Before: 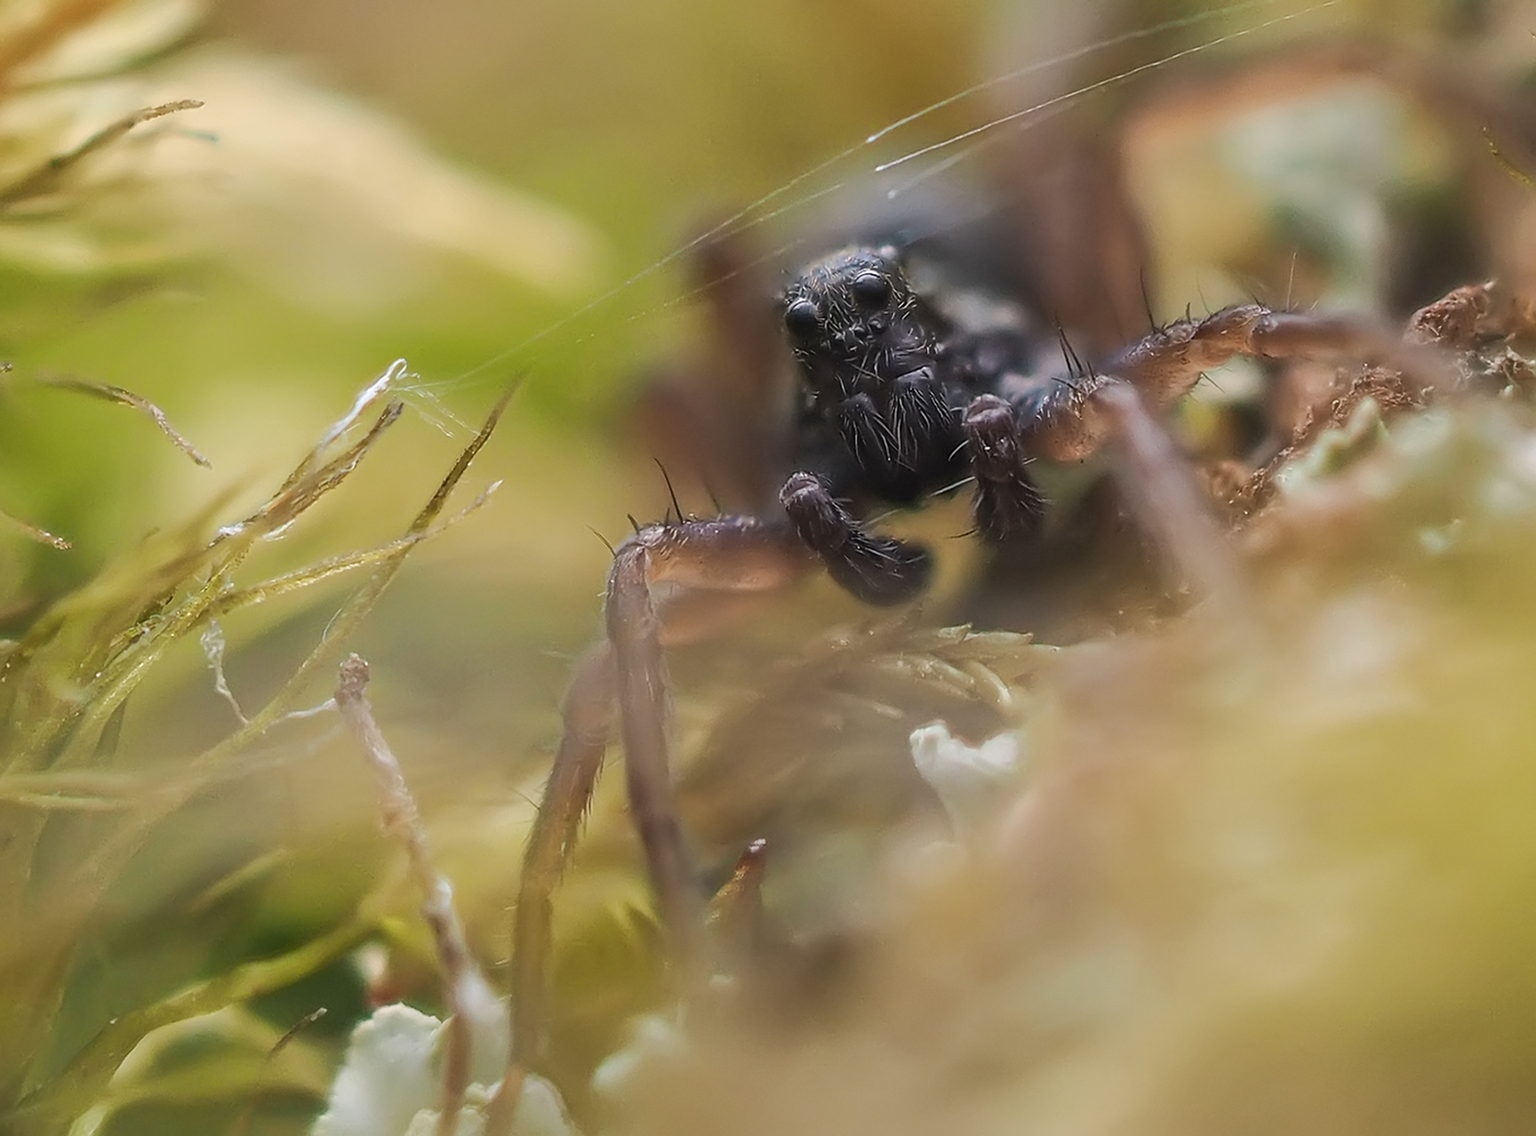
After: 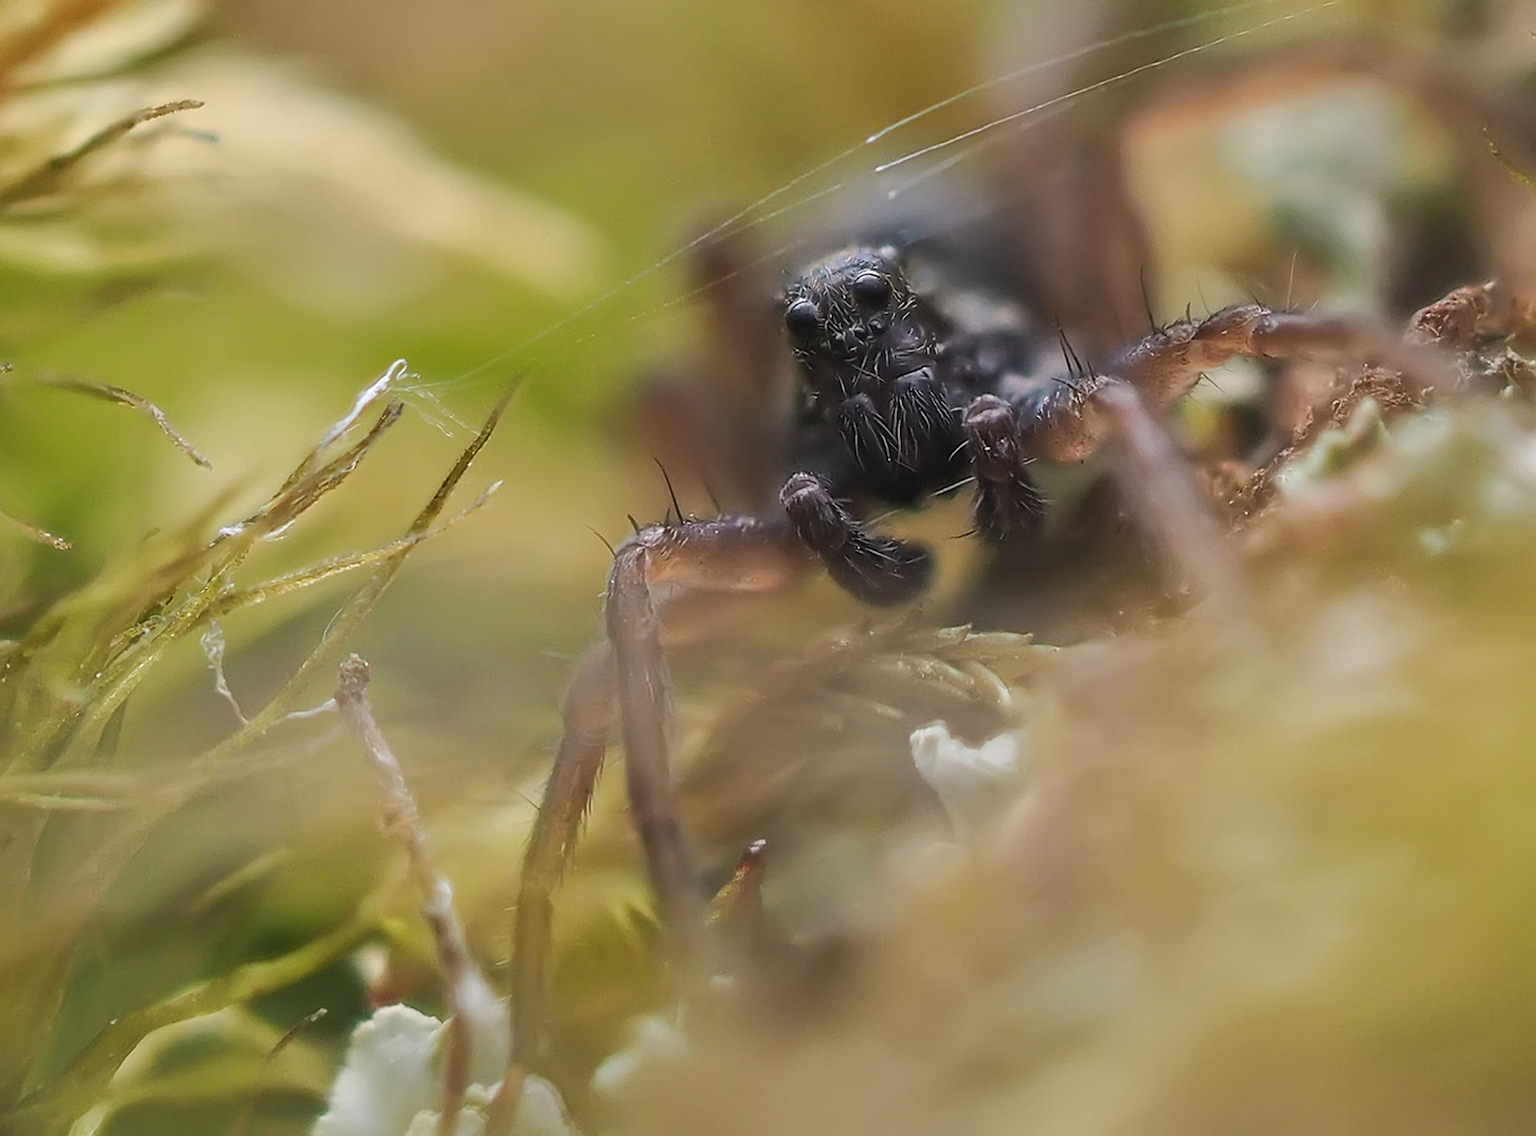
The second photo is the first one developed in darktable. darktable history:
shadows and highlights: shadows 22.4, highlights -48.83, soften with gaussian
color correction: highlights a* 0.06, highlights b* -0.669
